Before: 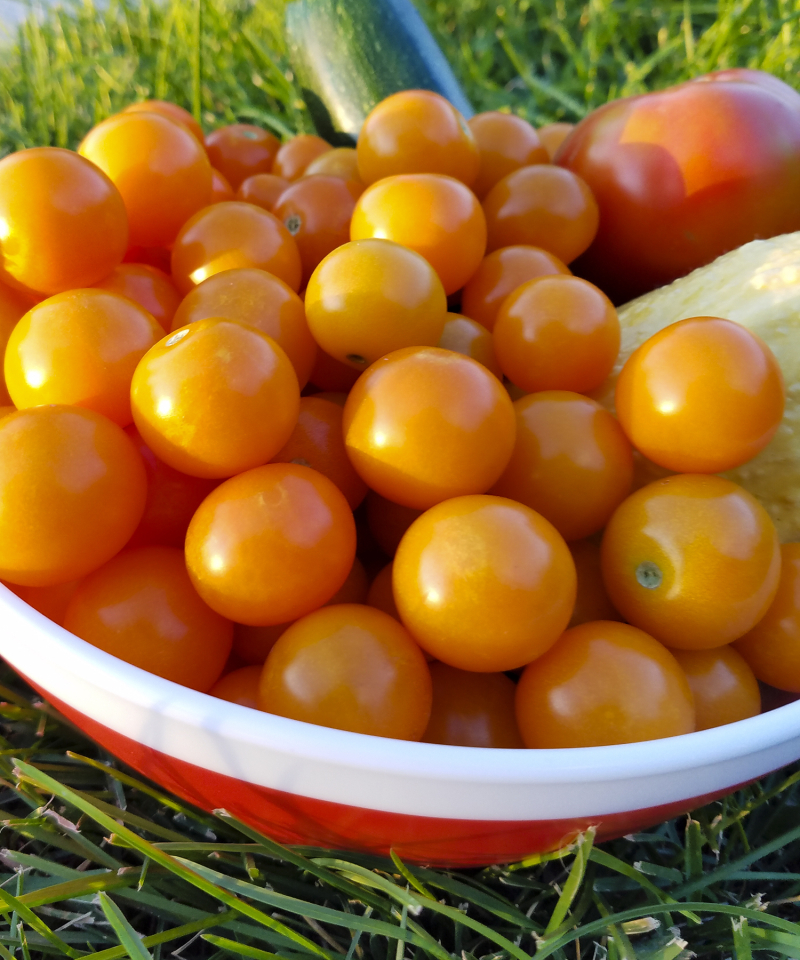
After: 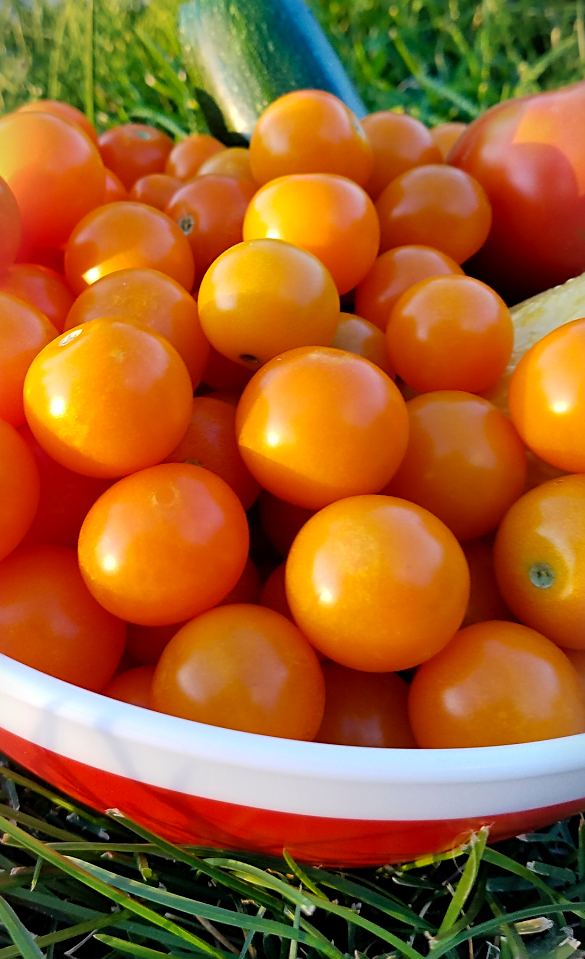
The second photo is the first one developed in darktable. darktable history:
crop: left 13.443%, right 13.31%
rotate and perspective: automatic cropping original format, crop left 0, crop top 0
sharpen: on, module defaults
vignetting: fall-off start 100%, fall-off radius 64.94%, automatic ratio true, unbound false
color balance: mode lift, gamma, gain (sRGB), lift [0.97, 1, 1, 1], gamma [1.03, 1, 1, 1]
